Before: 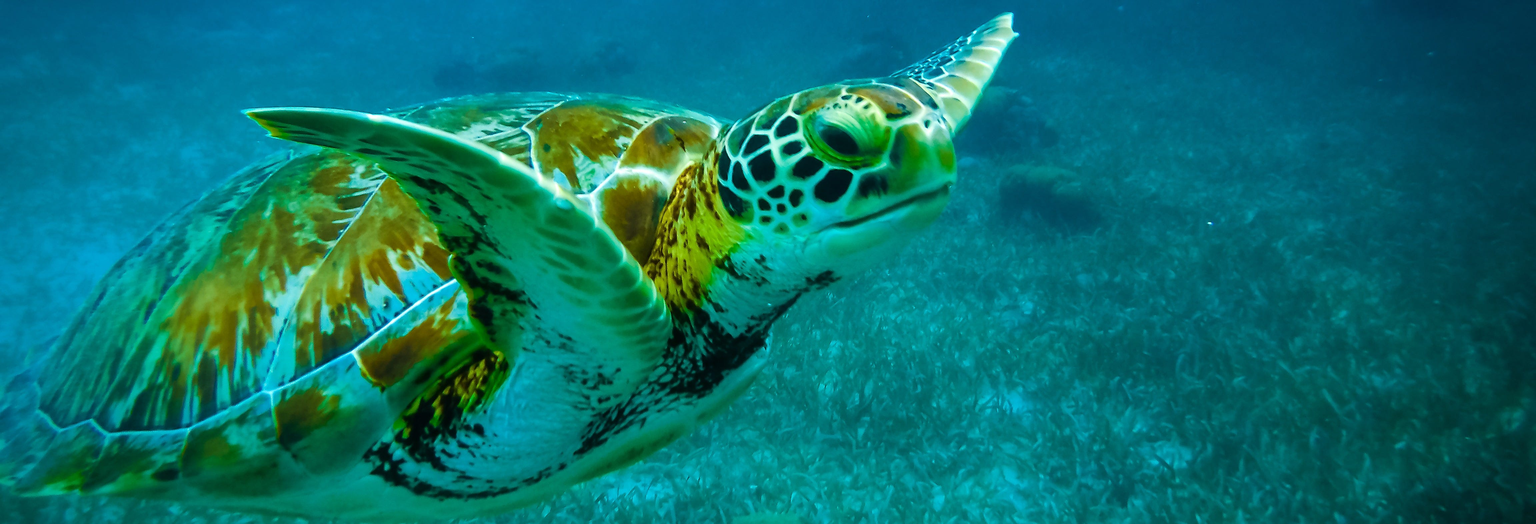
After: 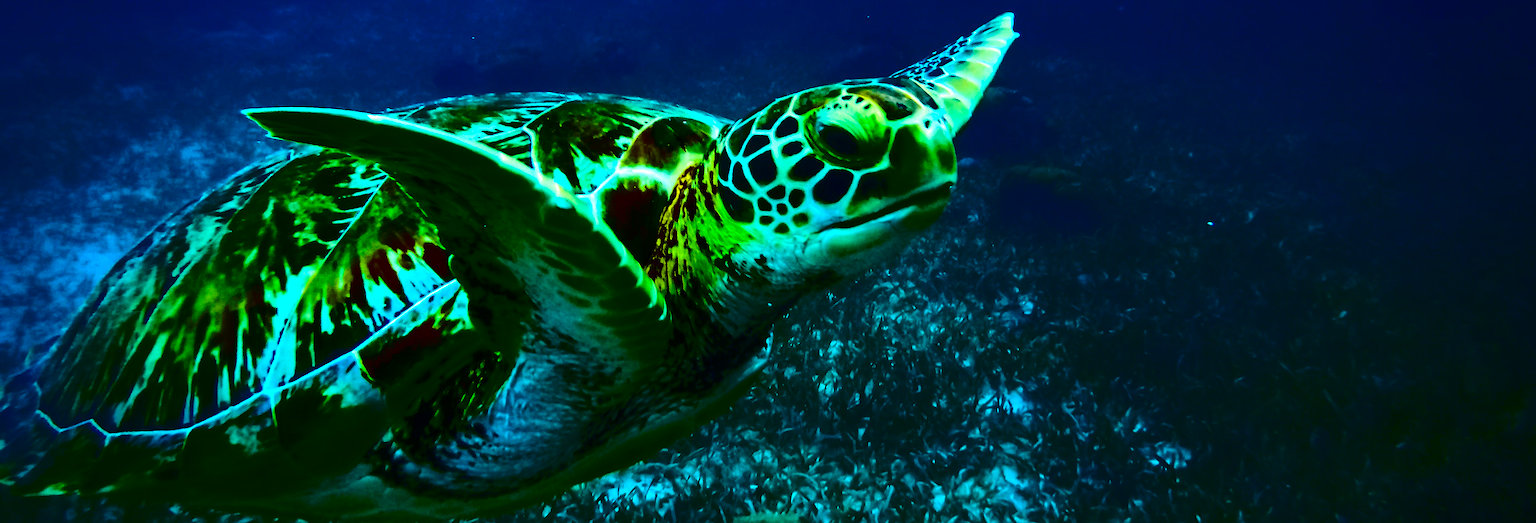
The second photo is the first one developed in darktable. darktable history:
contrast brightness saturation: contrast 0.789, brightness -0.993, saturation 0.986
